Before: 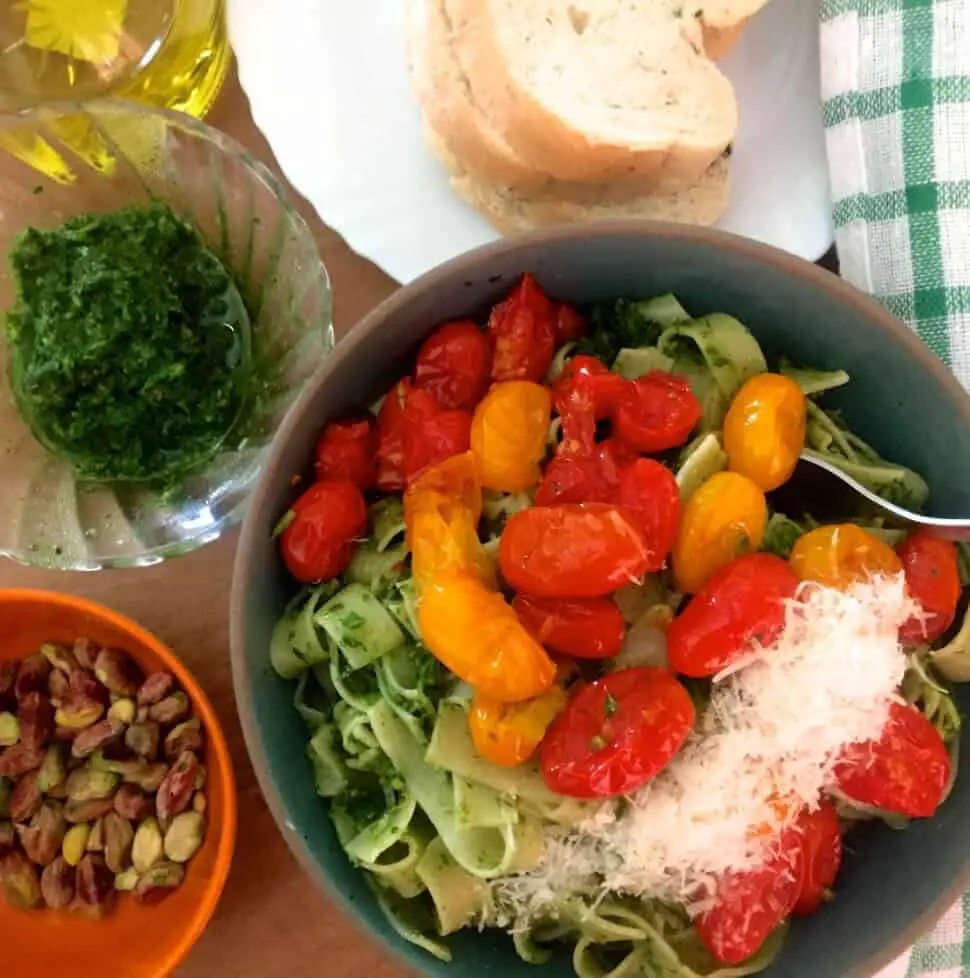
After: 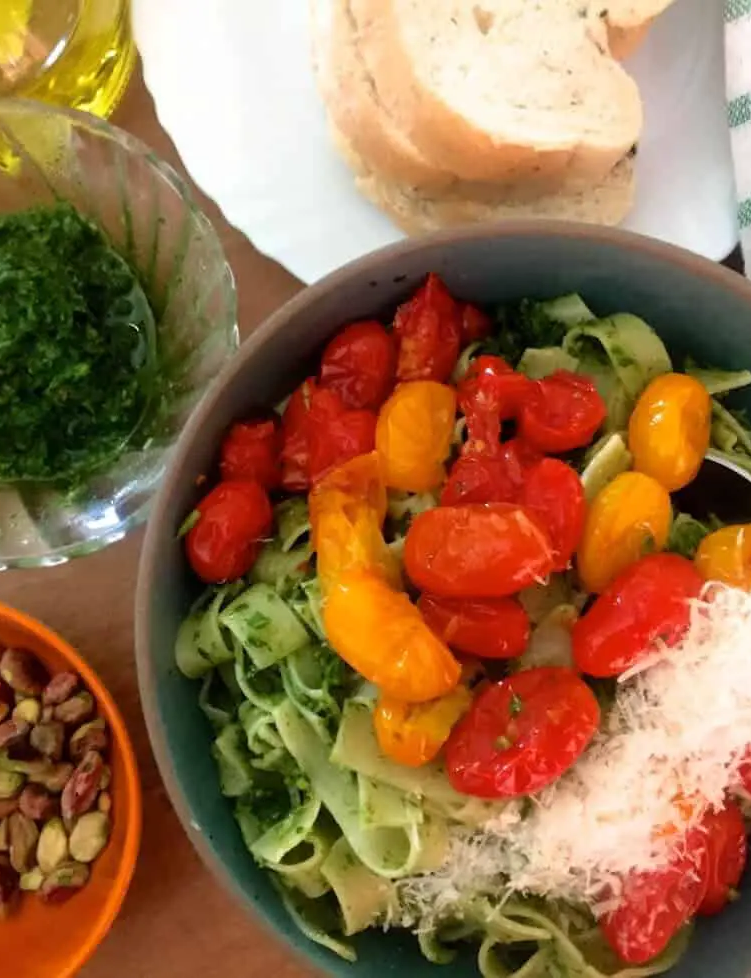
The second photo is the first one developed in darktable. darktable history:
crop: left 9.88%, right 12.664%
tone equalizer: on, module defaults
